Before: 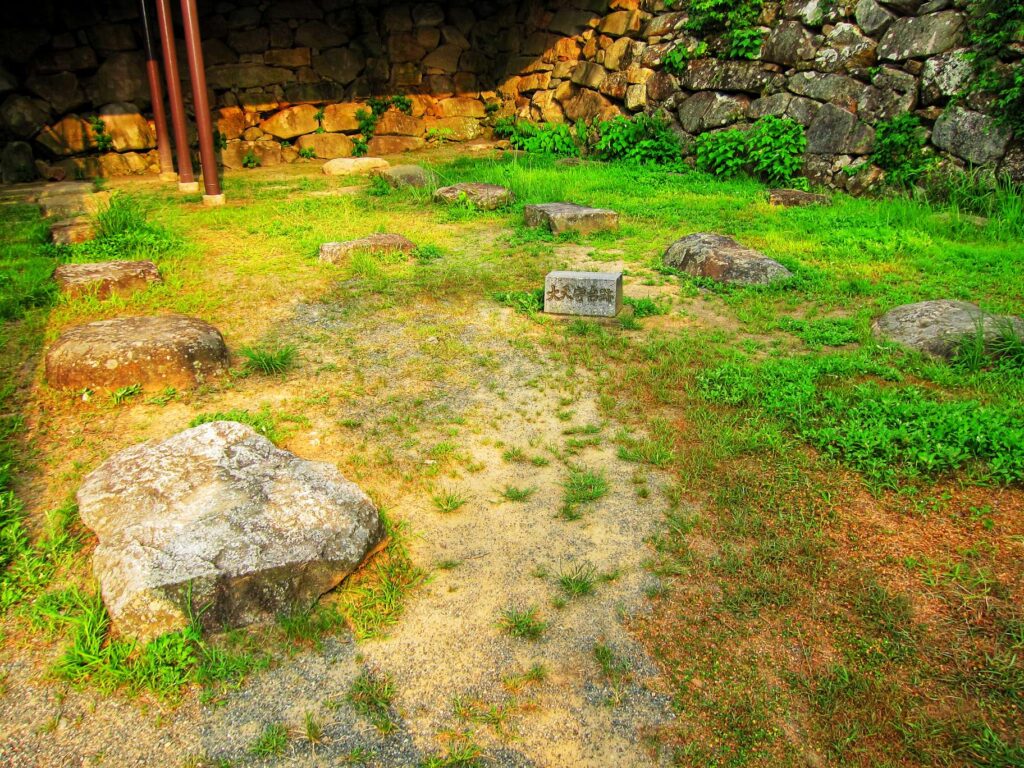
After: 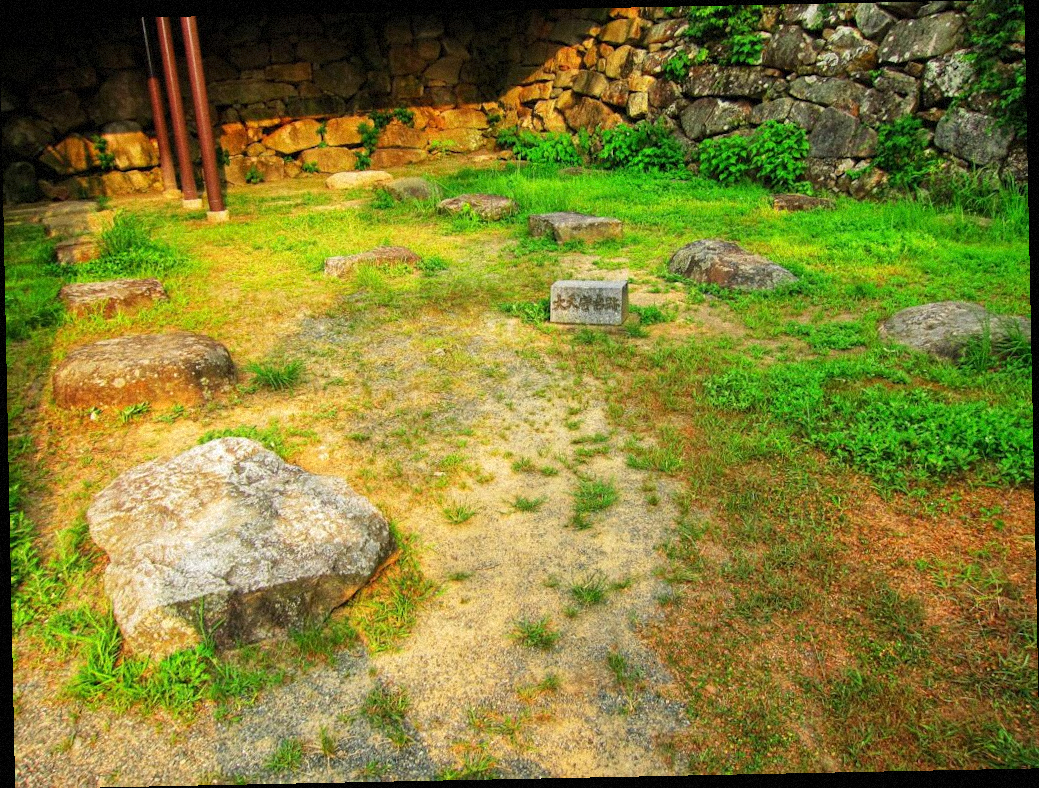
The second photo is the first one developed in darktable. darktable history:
grain: mid-tones bias 0%
bloom: size 9%, threshold 100%, strength 7%
rotate and perspective: rotation -1.17°, automatic cropping off
